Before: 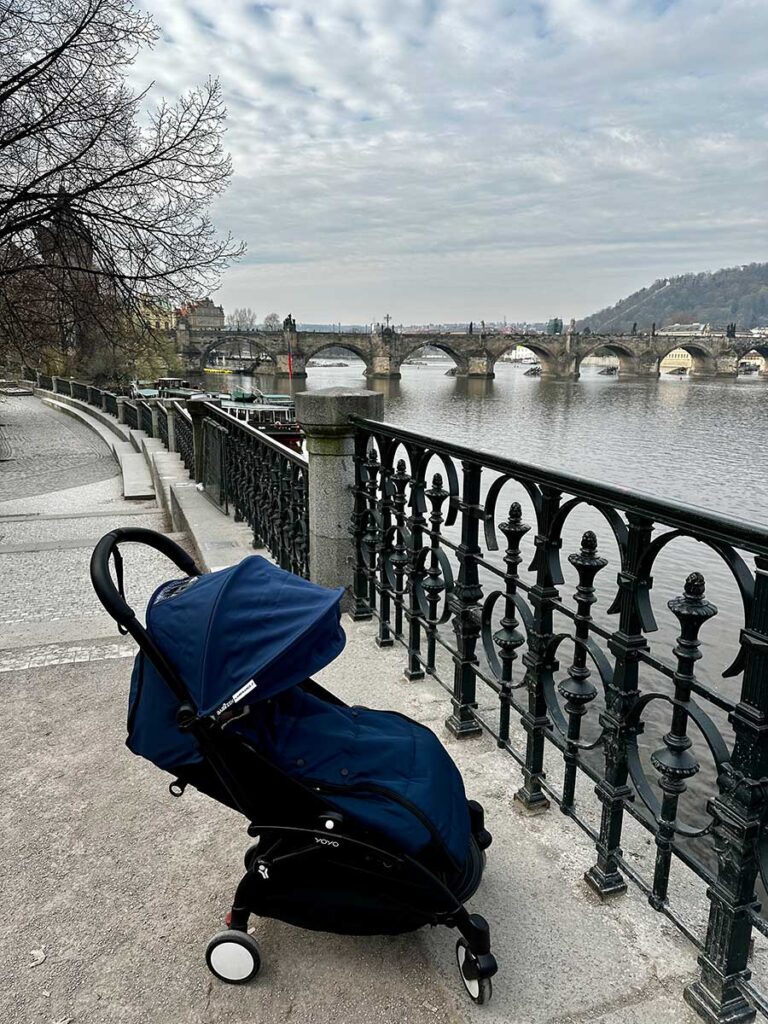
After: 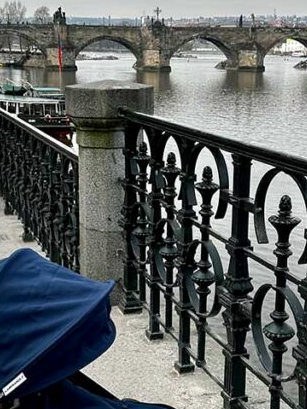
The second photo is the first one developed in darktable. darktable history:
crop: left 30%, top 30%, right 30%, bottom 30%
local contrast: mode bilateral grid, contrast 20, coarseness 50, detail 120%, midtone range 0.2
